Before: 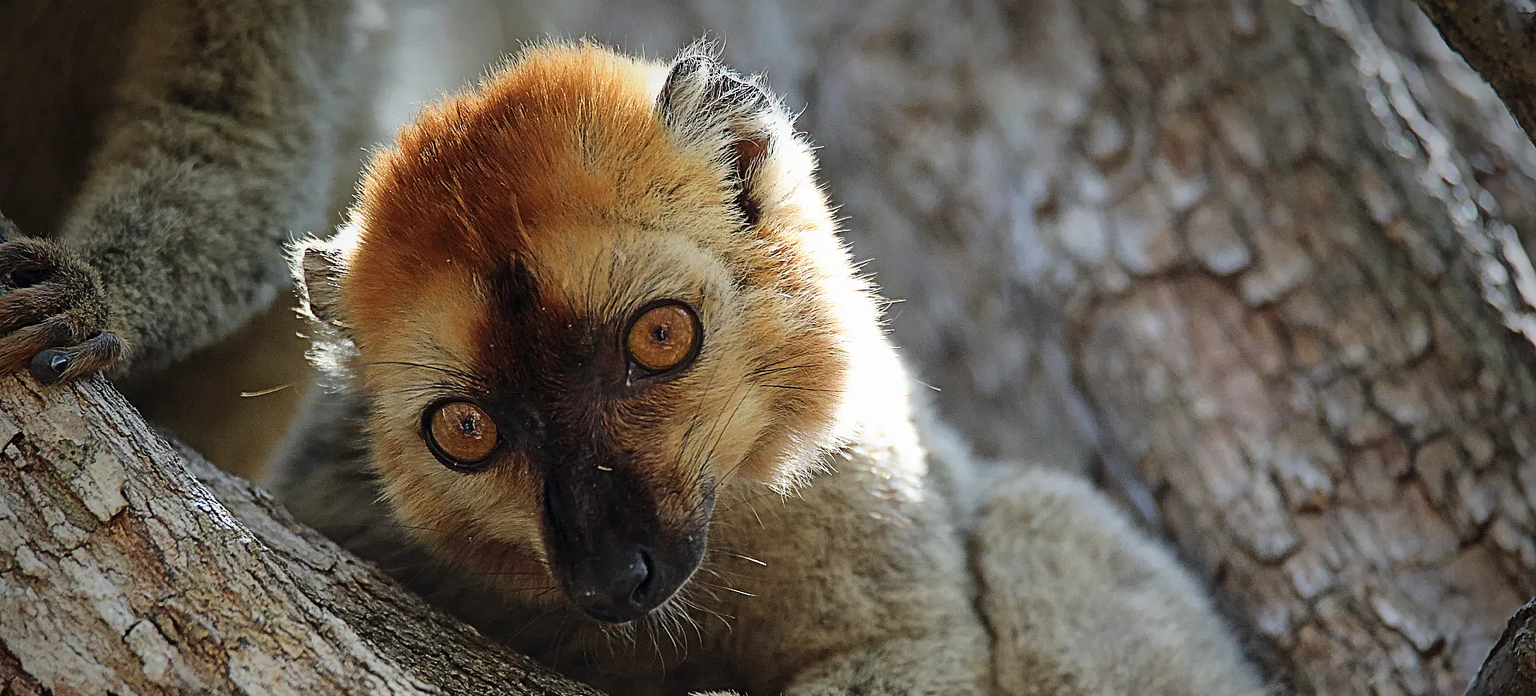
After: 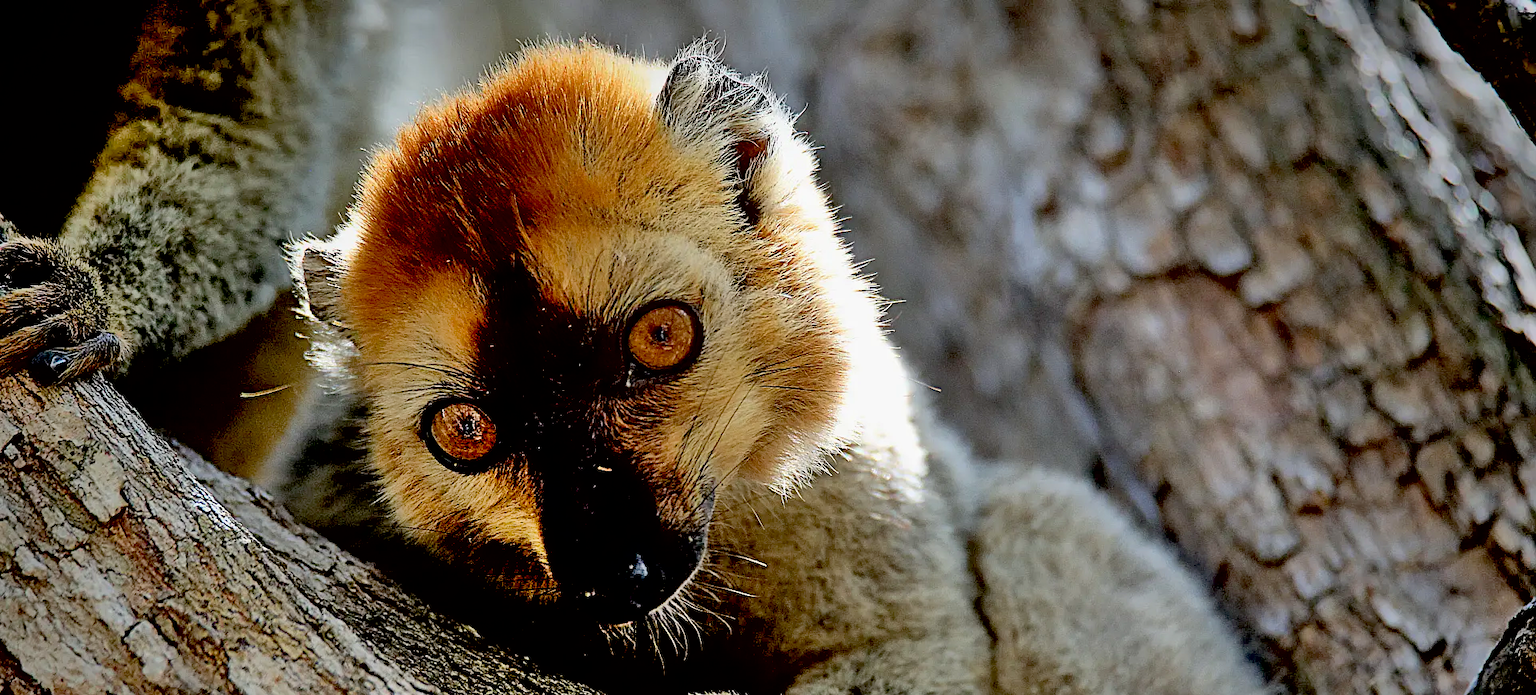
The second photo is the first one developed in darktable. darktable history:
exposure: black level correction 0.031, exposure 0.307 EV, compensate highlight preservation false
contrast brightness saturation: contrast 0.052, brightness 0.055, saturation 0.008
crop and rotate: left 0.096%, bottom 0.007%
shadows and highlights: shadows 79.06, white point adjustment -9.24, highlights -61.24, soften with gaussian
